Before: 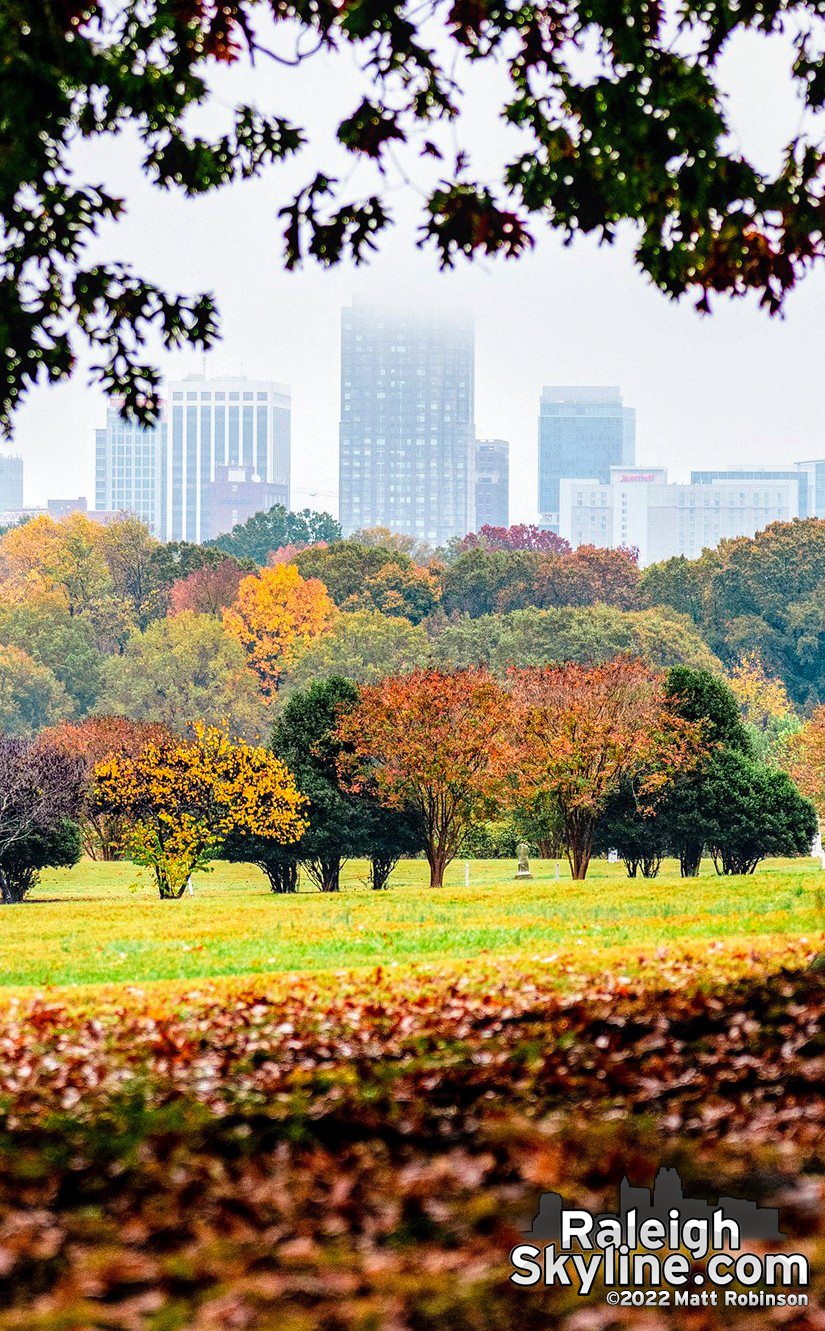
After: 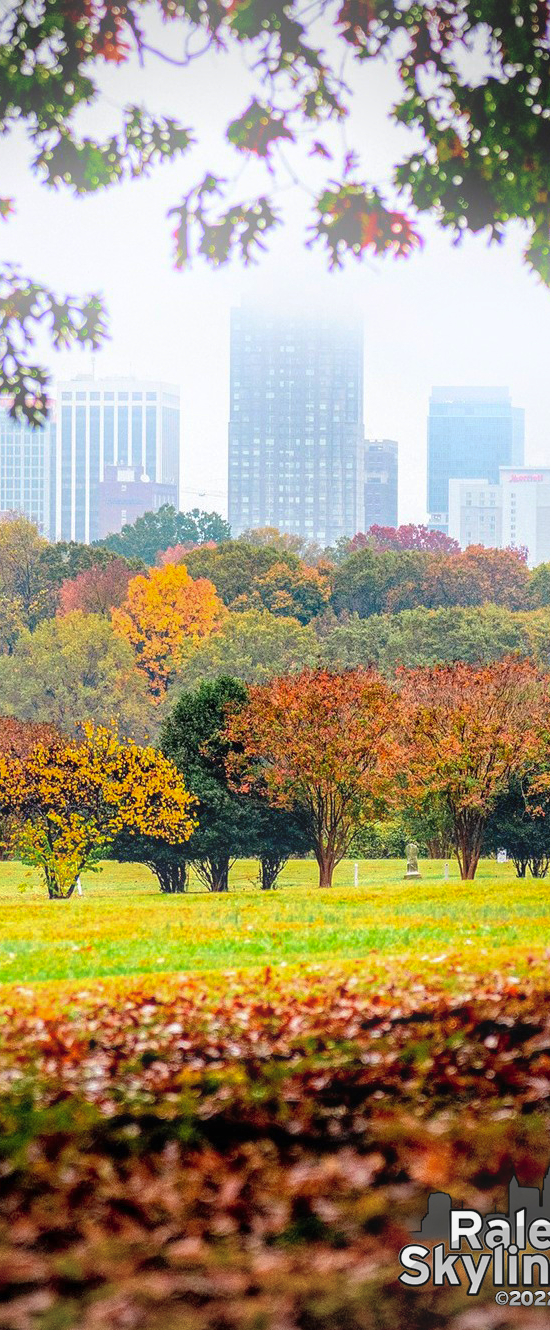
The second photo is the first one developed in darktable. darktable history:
shadows and highlights: on, module defaults
vignetting: center (-0.15, 0.013)
bloom: size 16%, threshold 98%, strength 20%
crop and rotate: left 13.537%, right 19.796%
